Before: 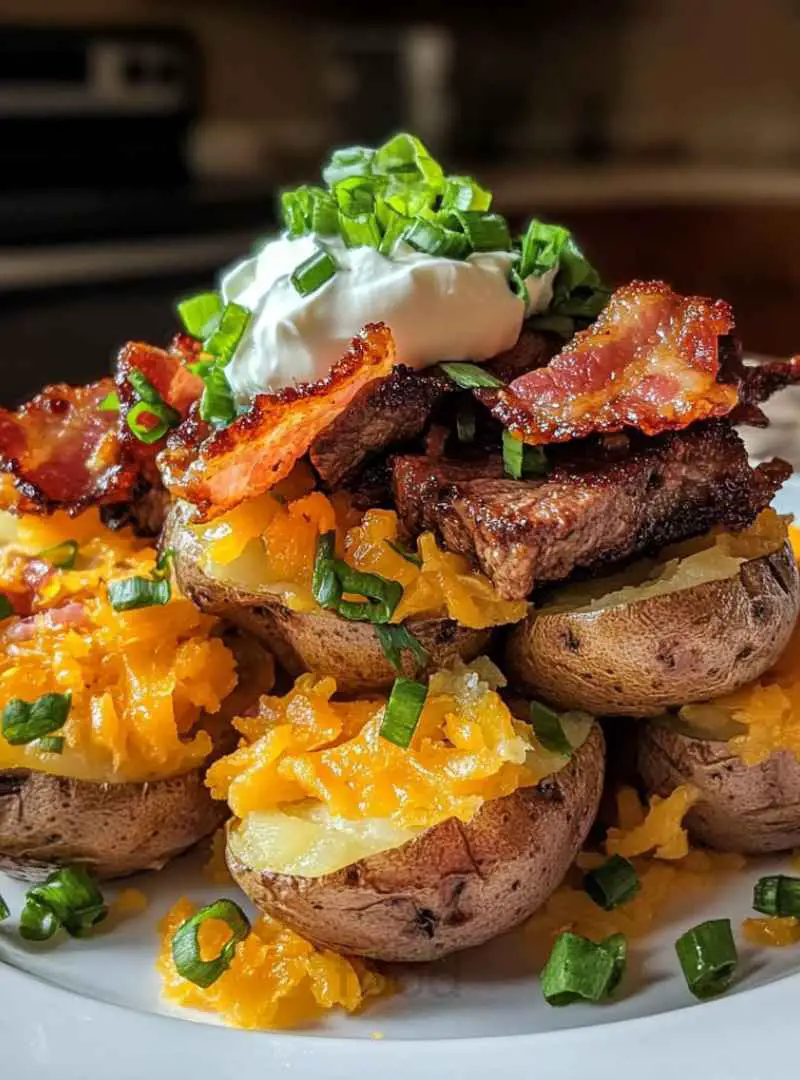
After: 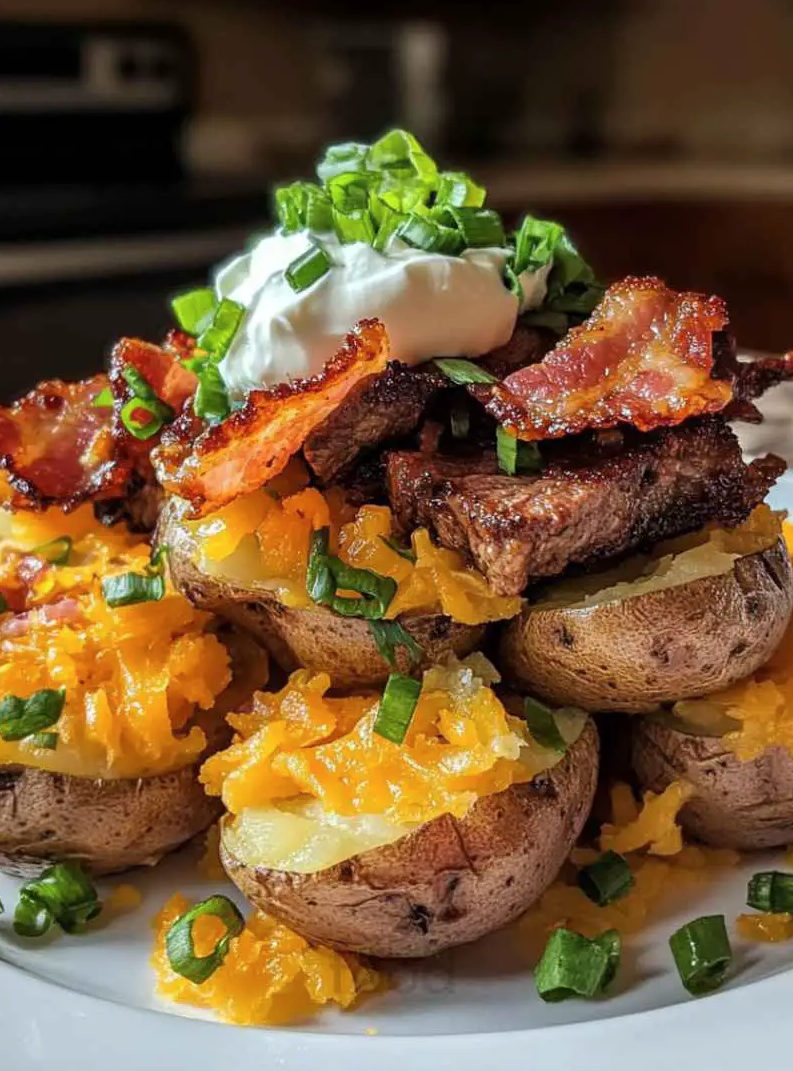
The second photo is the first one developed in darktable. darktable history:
crop and rotate: left 0.815%, top 0.382%, bottom 0.405%
contrast brightness saturation: saturation -0.039
